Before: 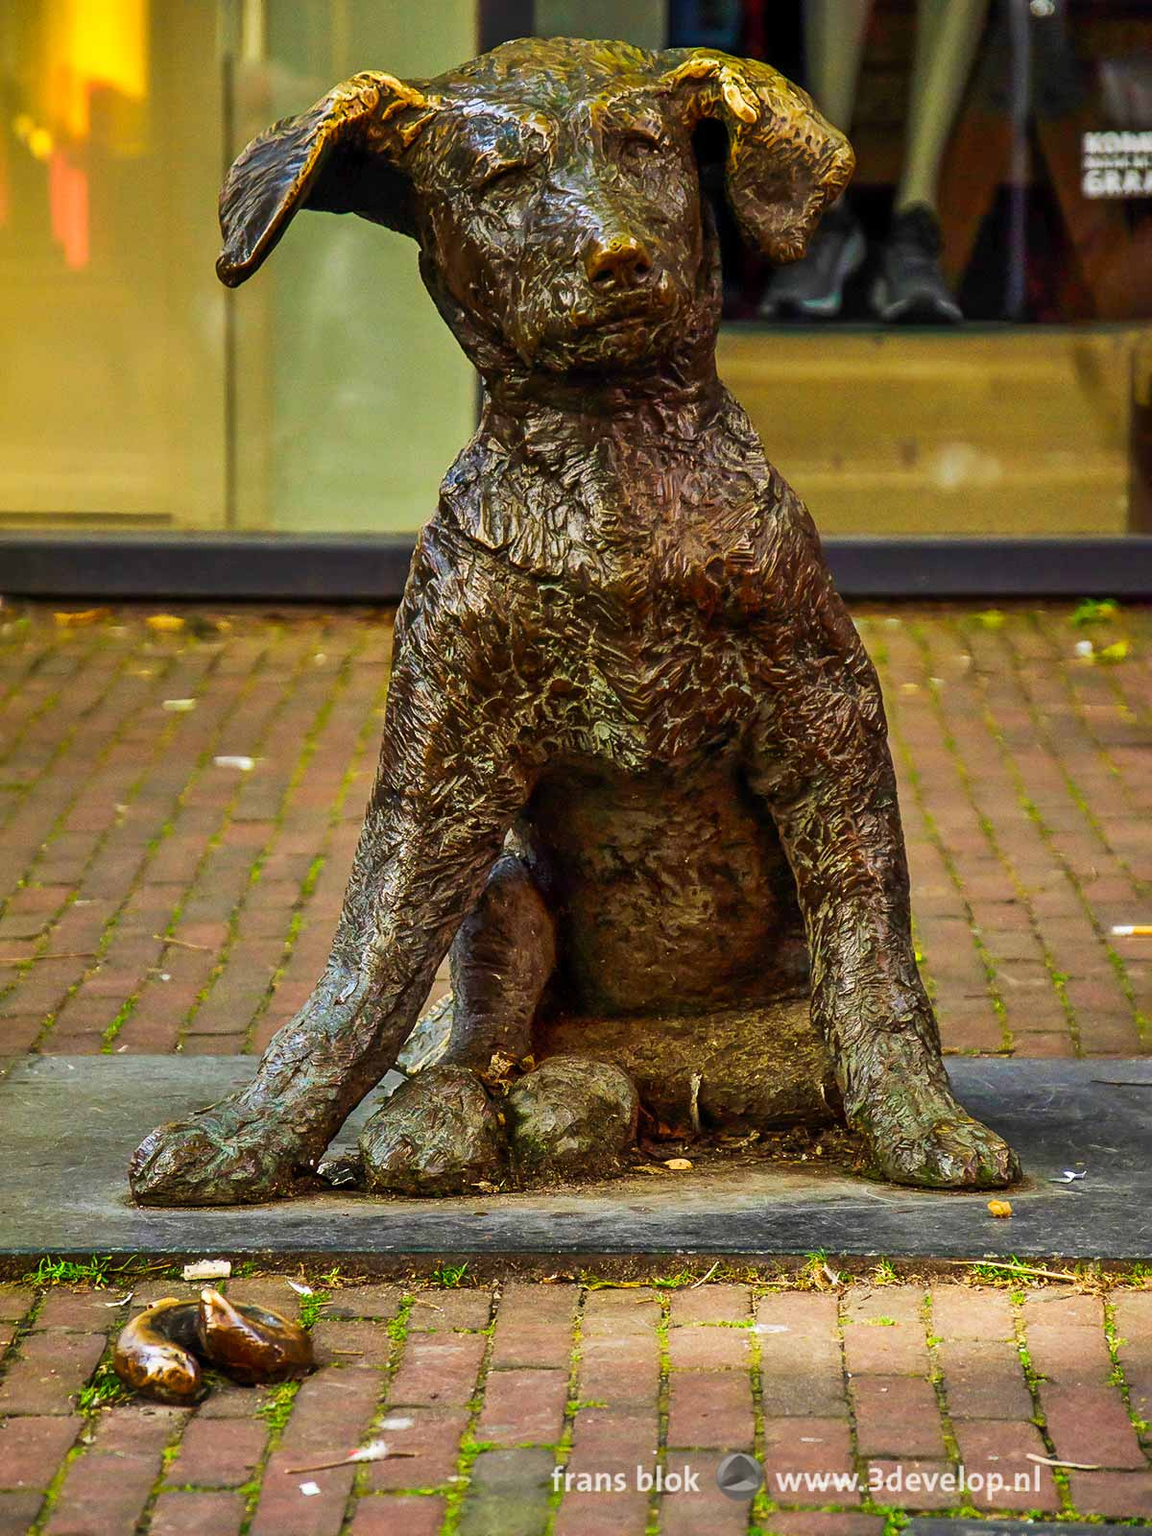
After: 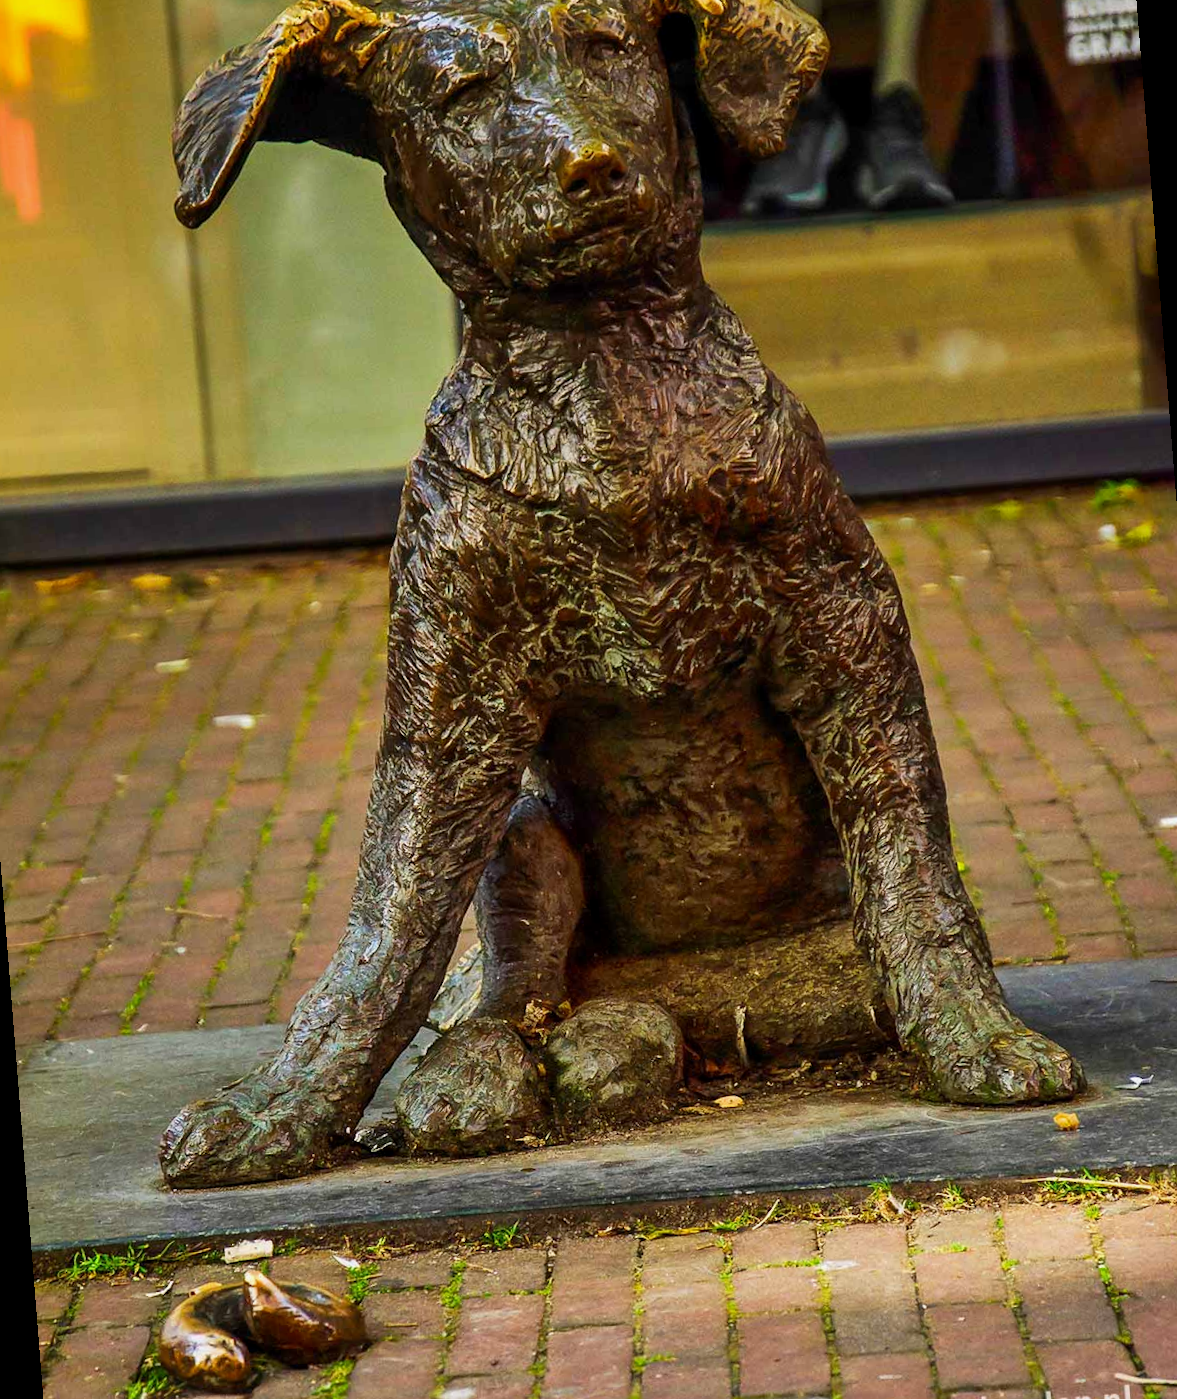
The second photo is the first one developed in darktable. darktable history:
exposure: black level correction 0.001, exposure -0.125 EV, compensate exposure bias true, compensate highlight preservation false
rotate and perspective: rotation -4.57°, crop left 0.054, crop right 0.944, crop top 0.087, crop bottom 0.914
